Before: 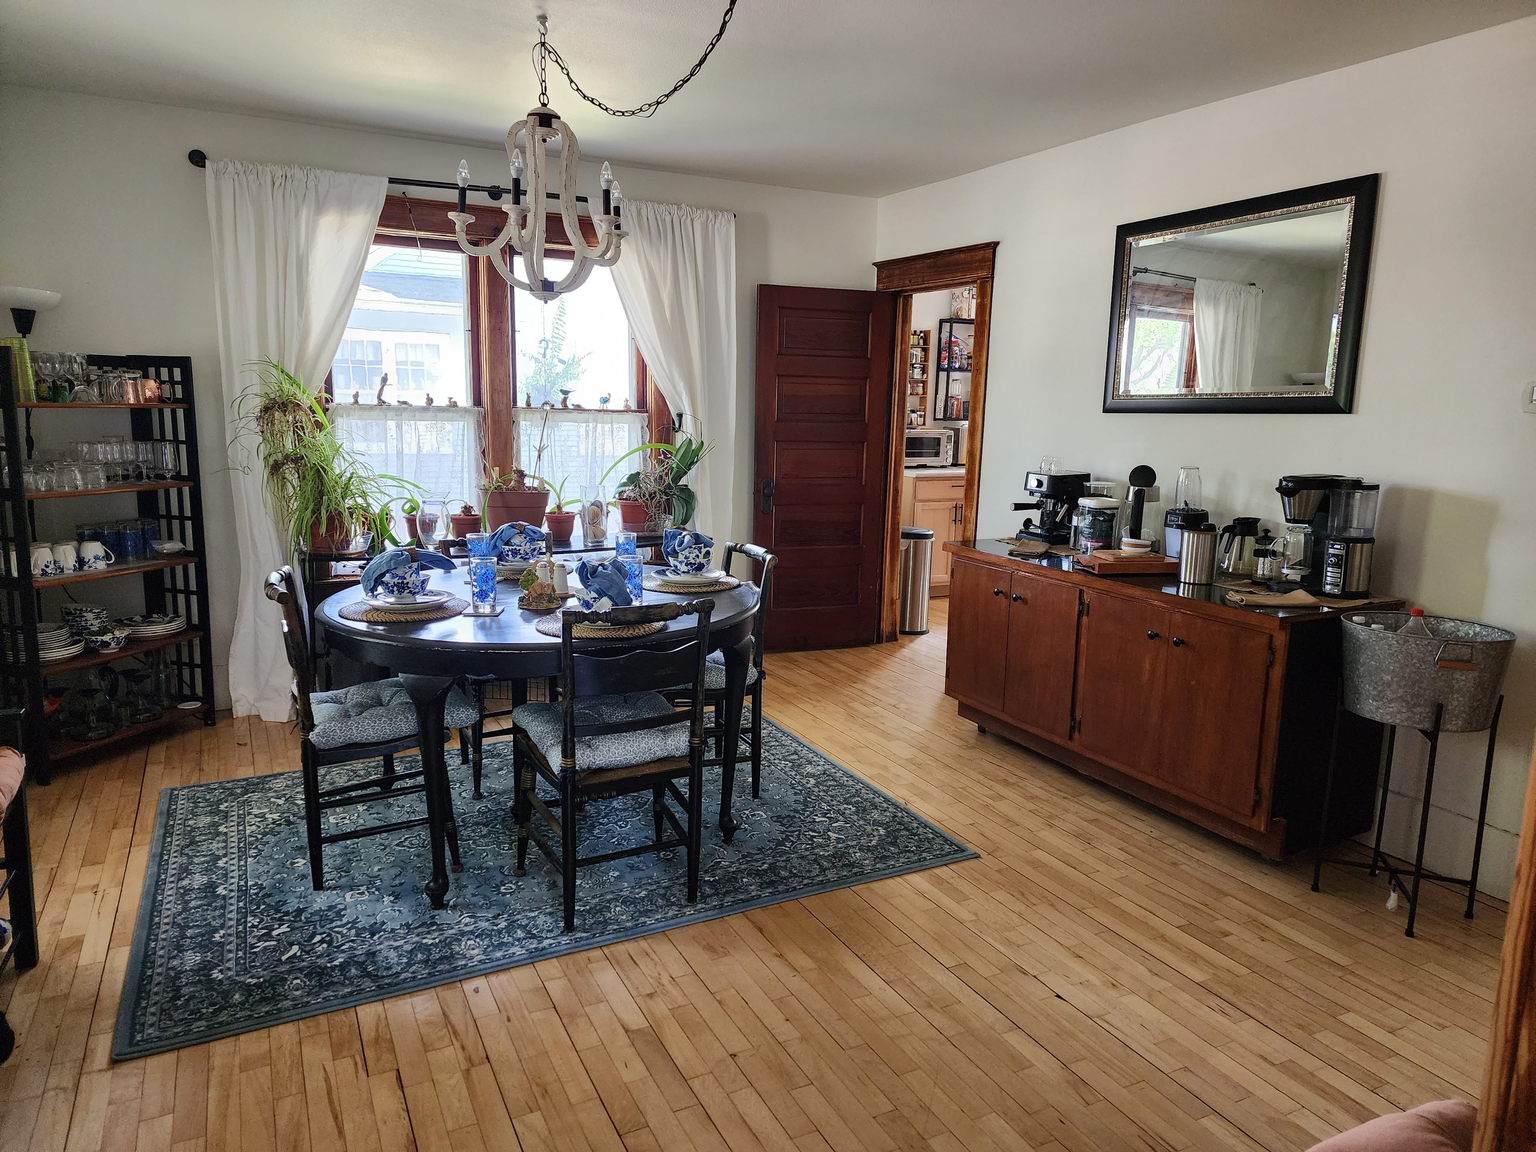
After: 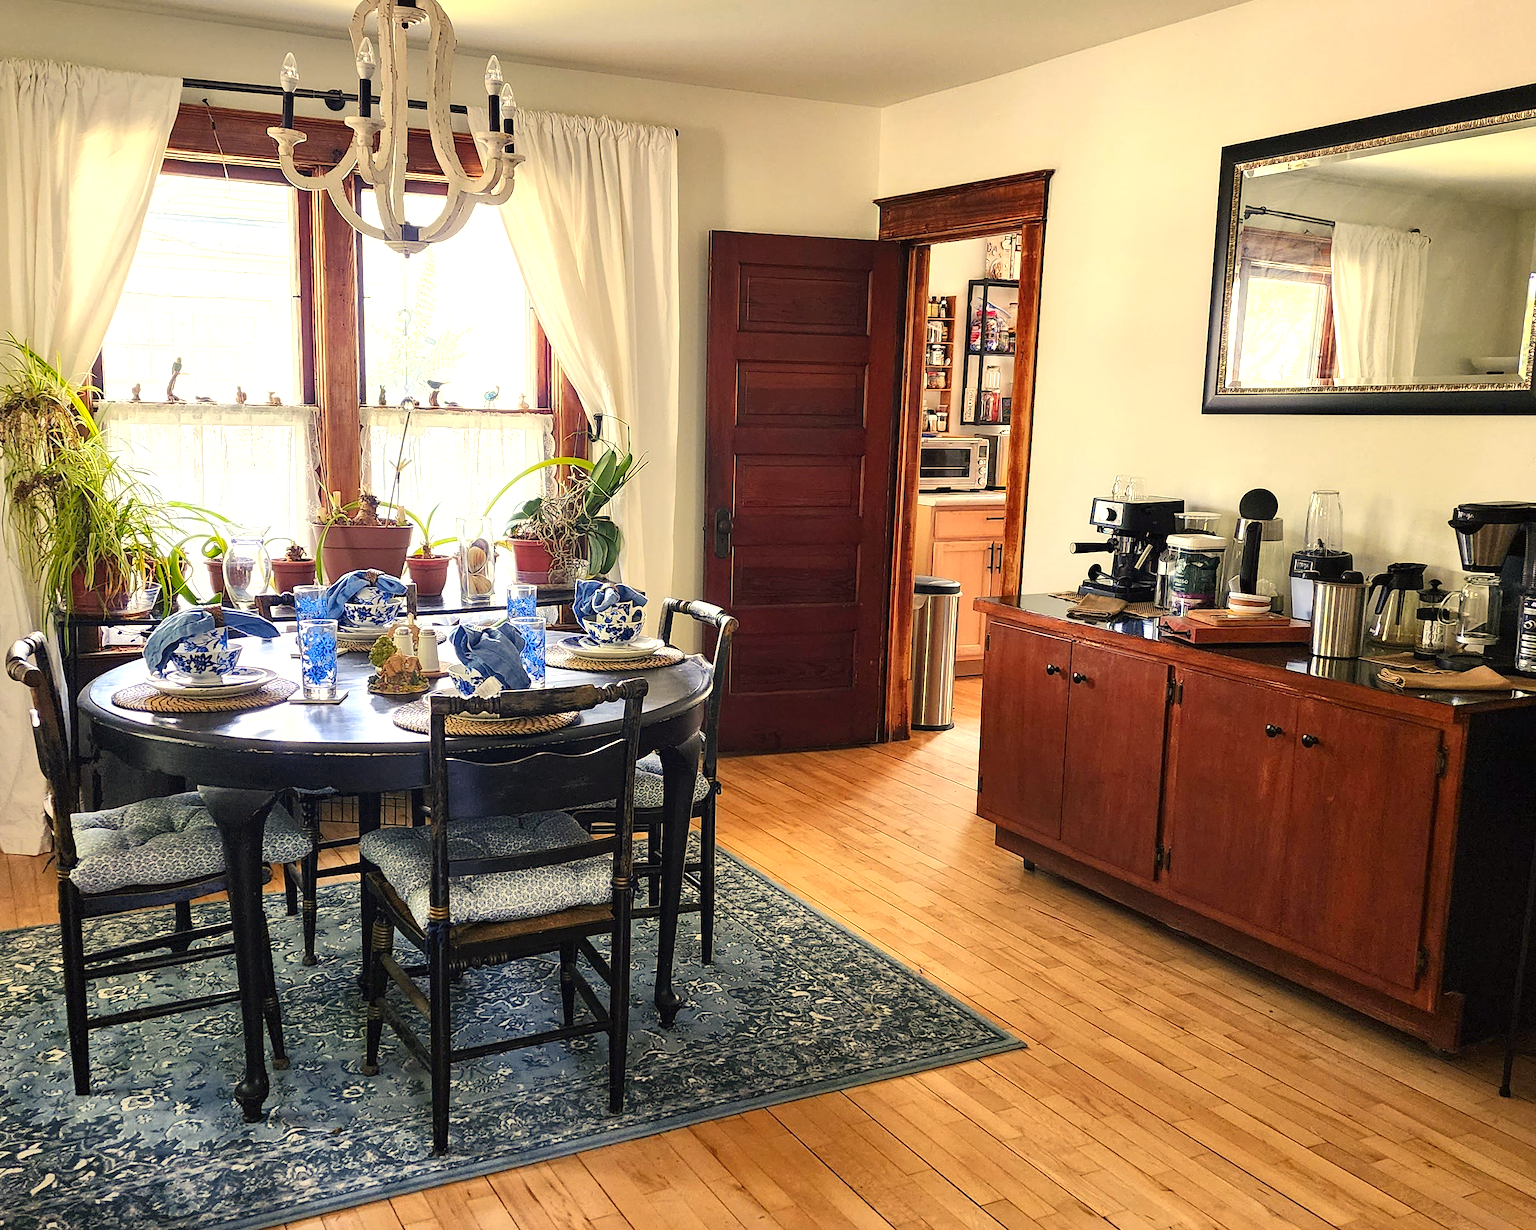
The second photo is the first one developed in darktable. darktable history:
crop and rotate: left 16.963%, top 10.671%, right 12.924%, bottom 14.441%
color zones: curves: ch1 [(0.235, 0.558) (0.75, 0.5)]; ch2 [(0.25, 0.462) (0.749, 0.457)]
exposure: exposure 0.739 EV, compensate highlight preservation false
color correction: highlights a* 2.53, highlights b* 22.87
